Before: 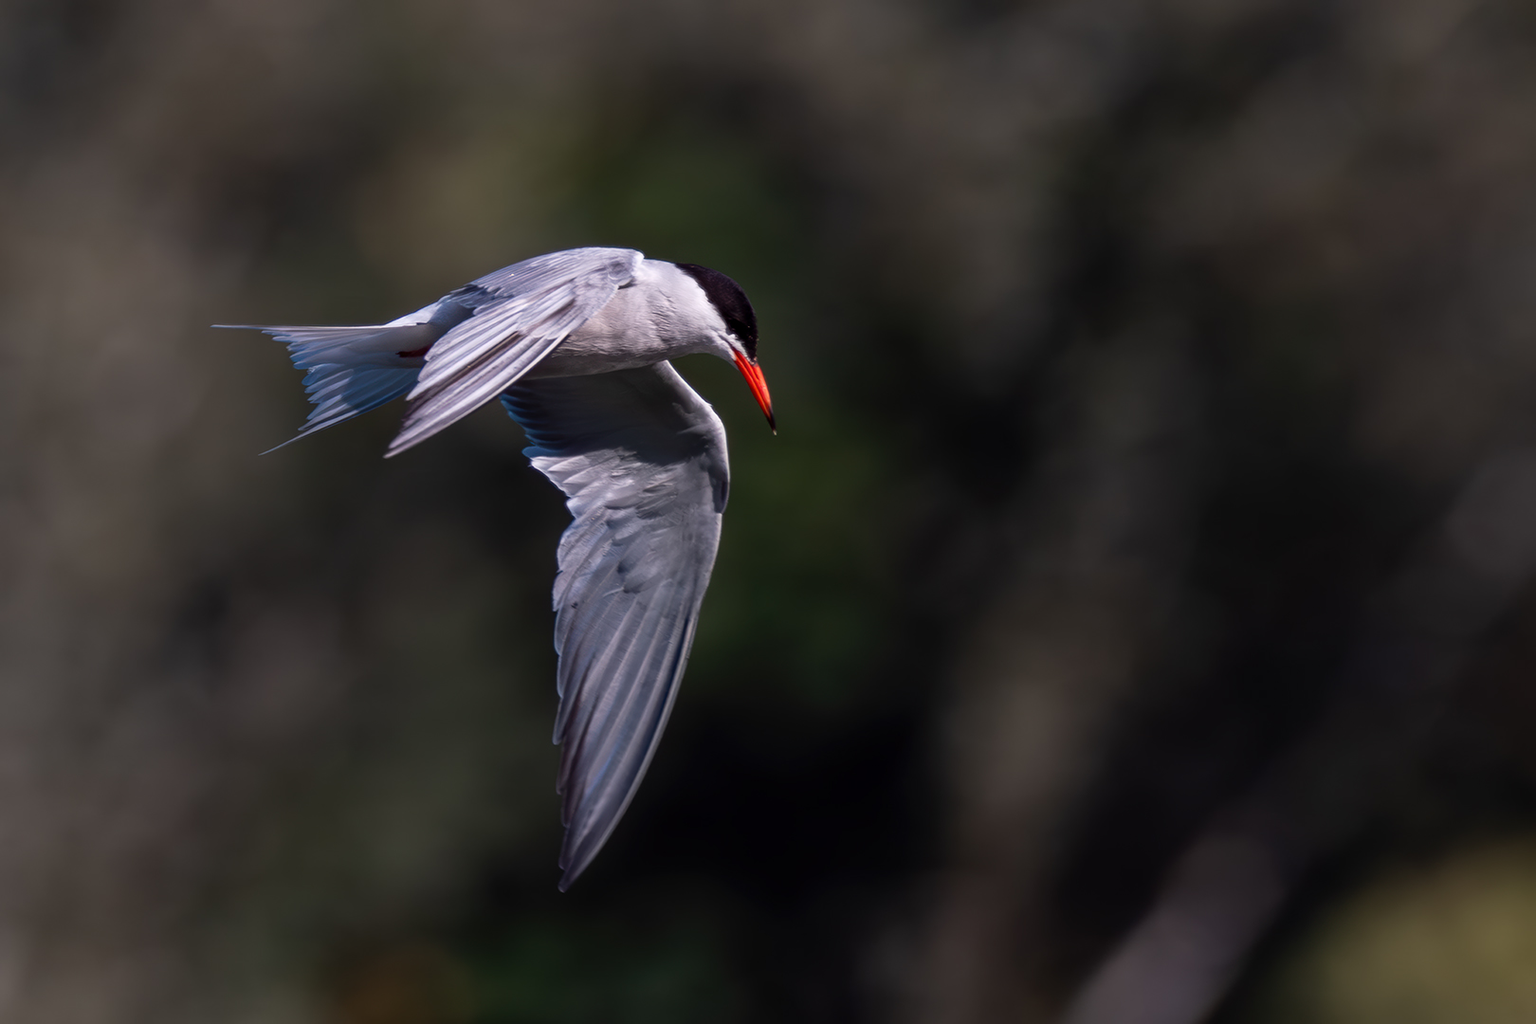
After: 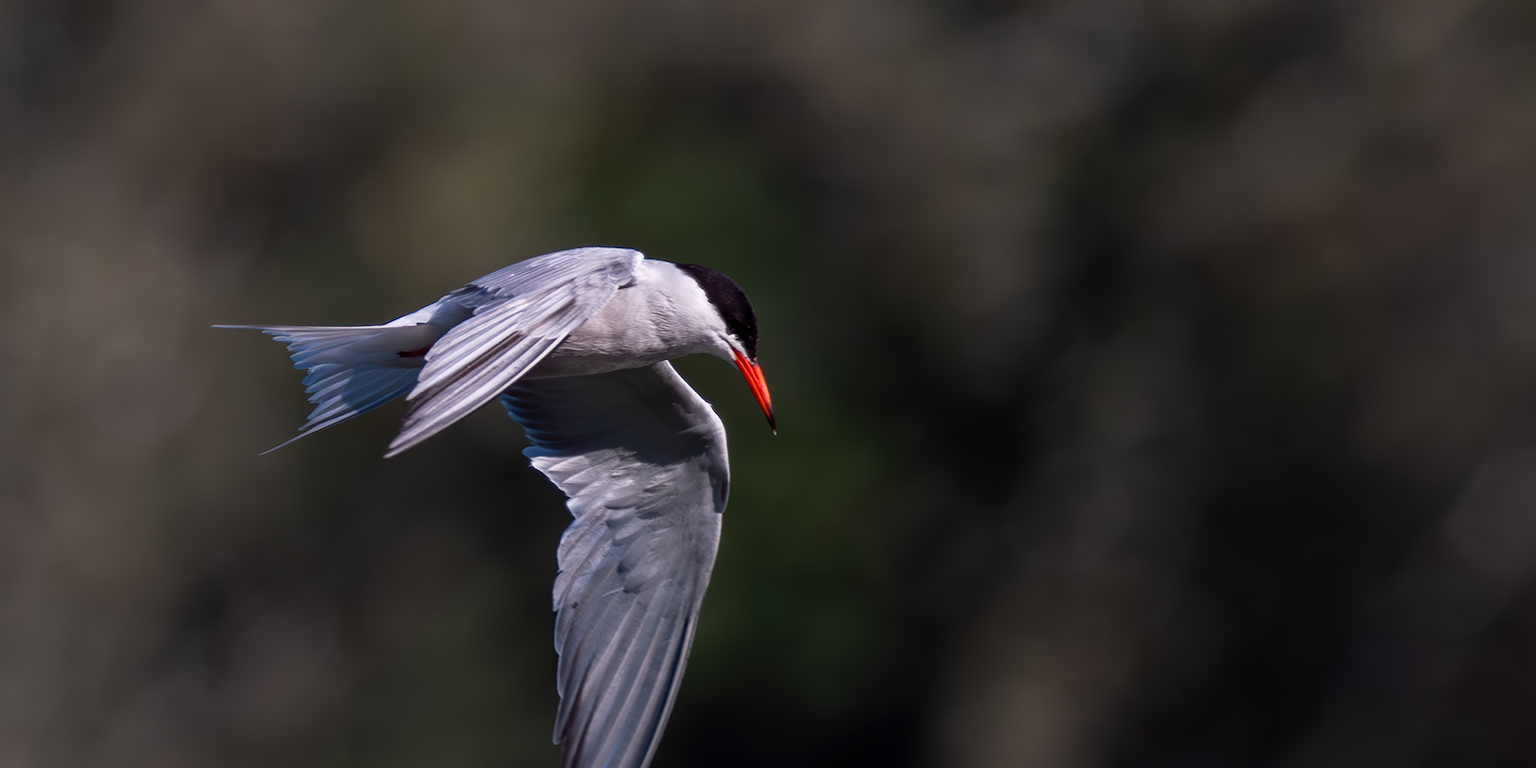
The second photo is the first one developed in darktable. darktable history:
crop: bottom 24.987%
